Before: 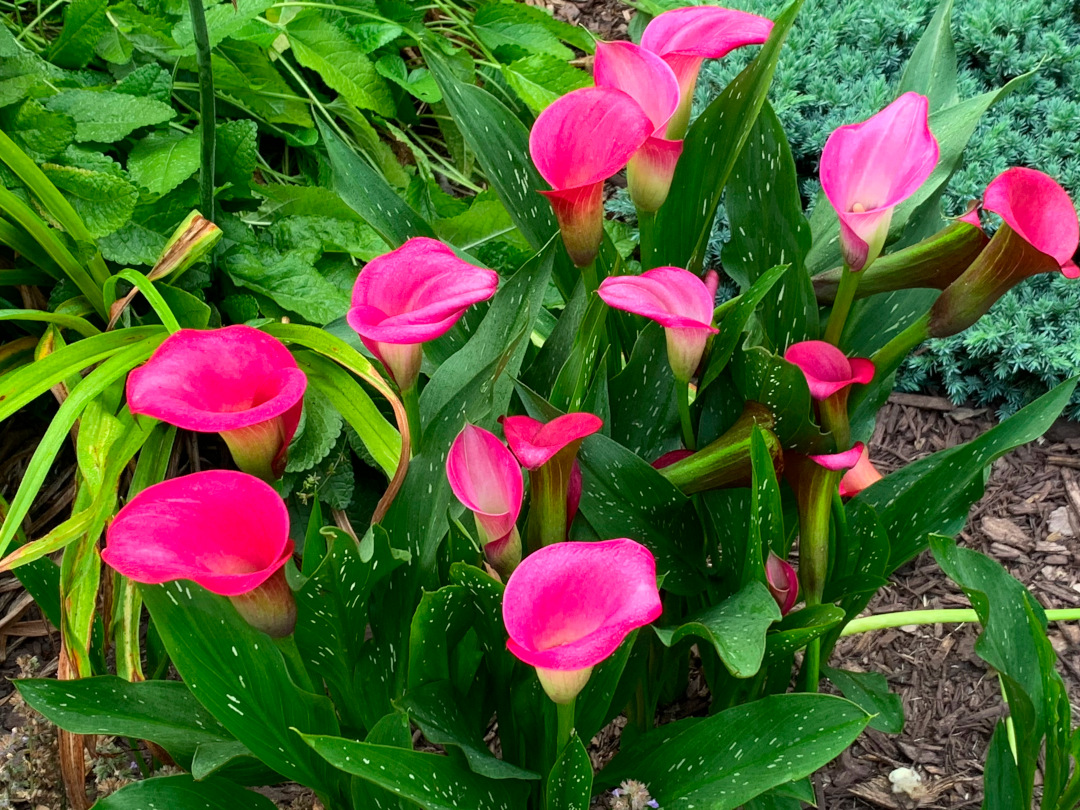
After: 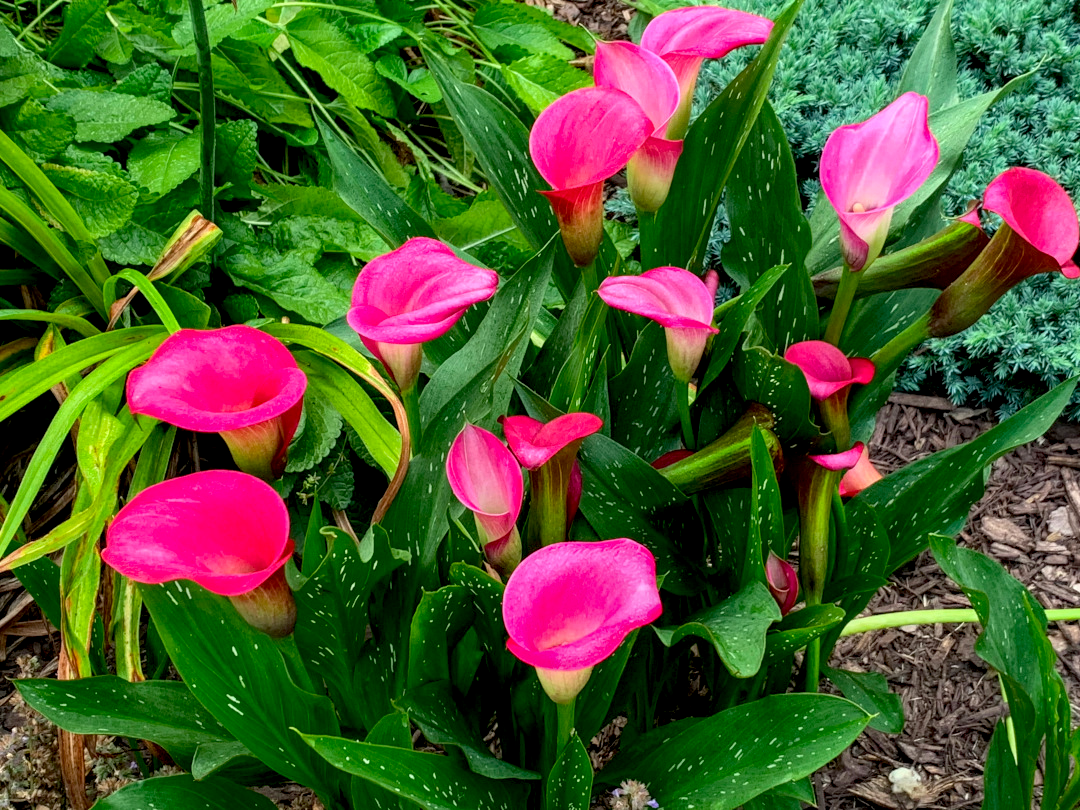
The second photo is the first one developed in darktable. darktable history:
exposure: black level correction 0.01, exposure 0.017 EV, compensate exposure bias true, compensate highlight preservation false
local contrast: on, module defaults
